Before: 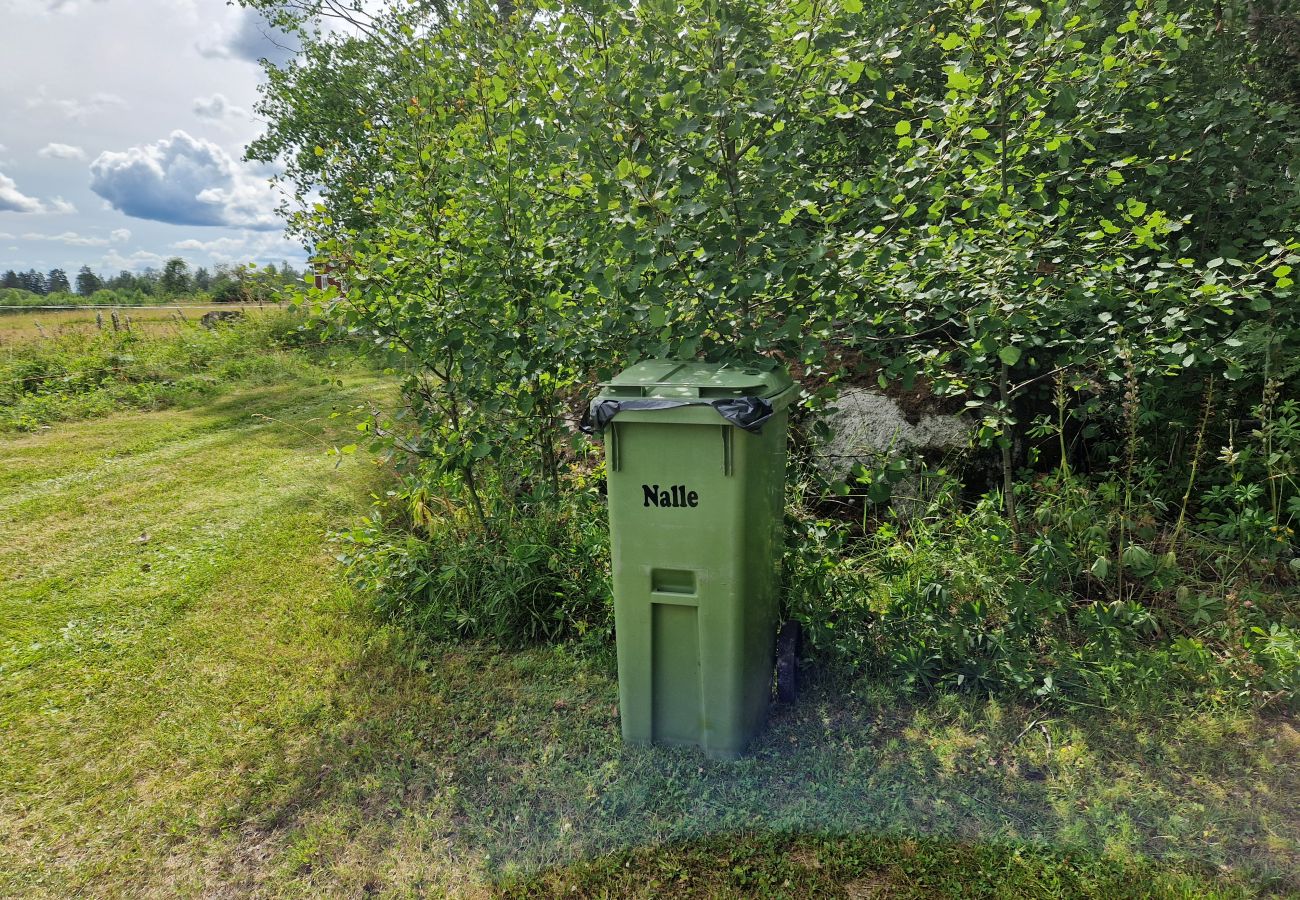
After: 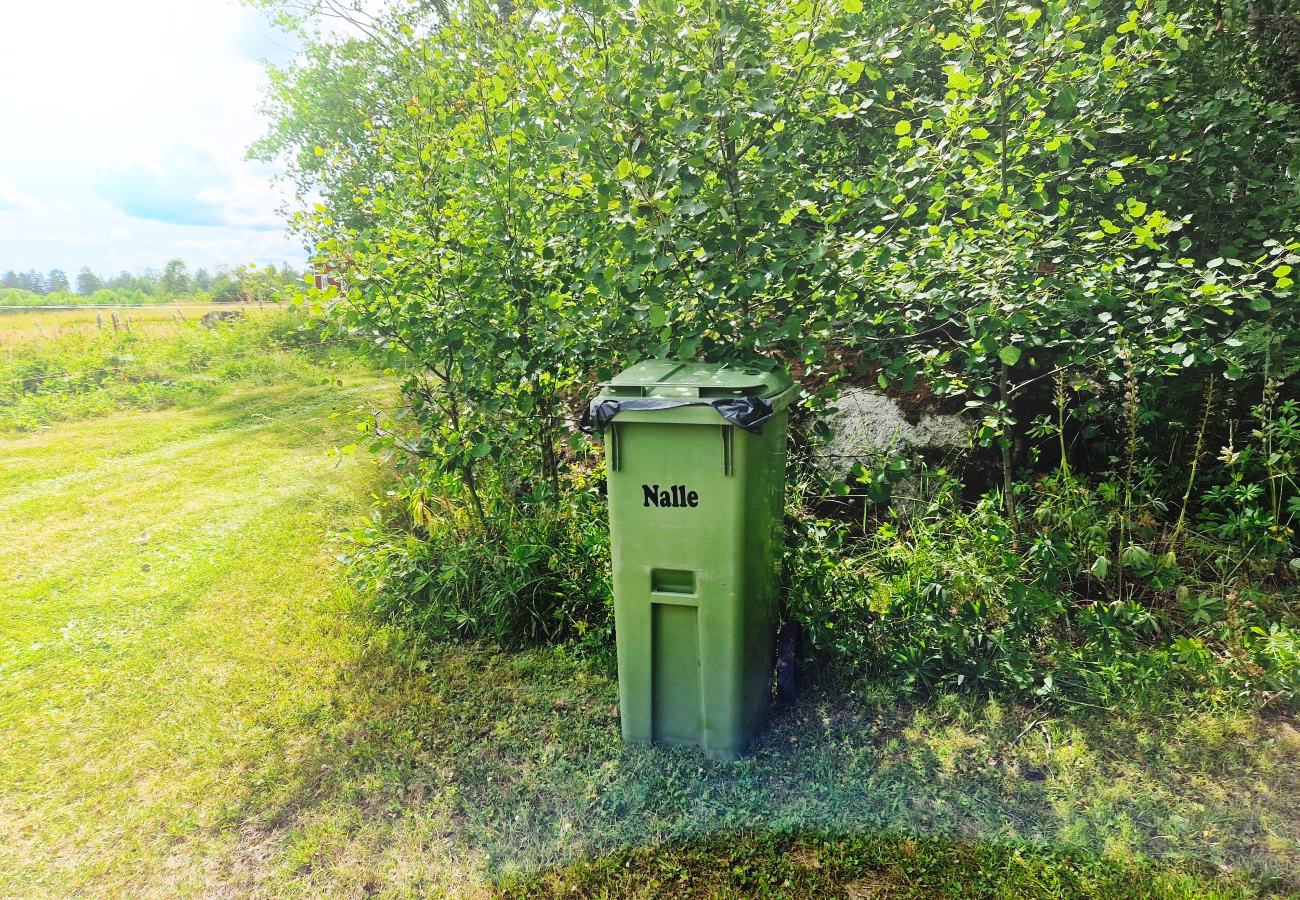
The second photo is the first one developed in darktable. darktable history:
bloom: on, module defaults
base curve: curves: ch0 [(0, 0) (0.032, 0.025) (0.121, 0.166) (0.206, 0.329) (0.605, 0.79) (1, 1)], preserve colors none
